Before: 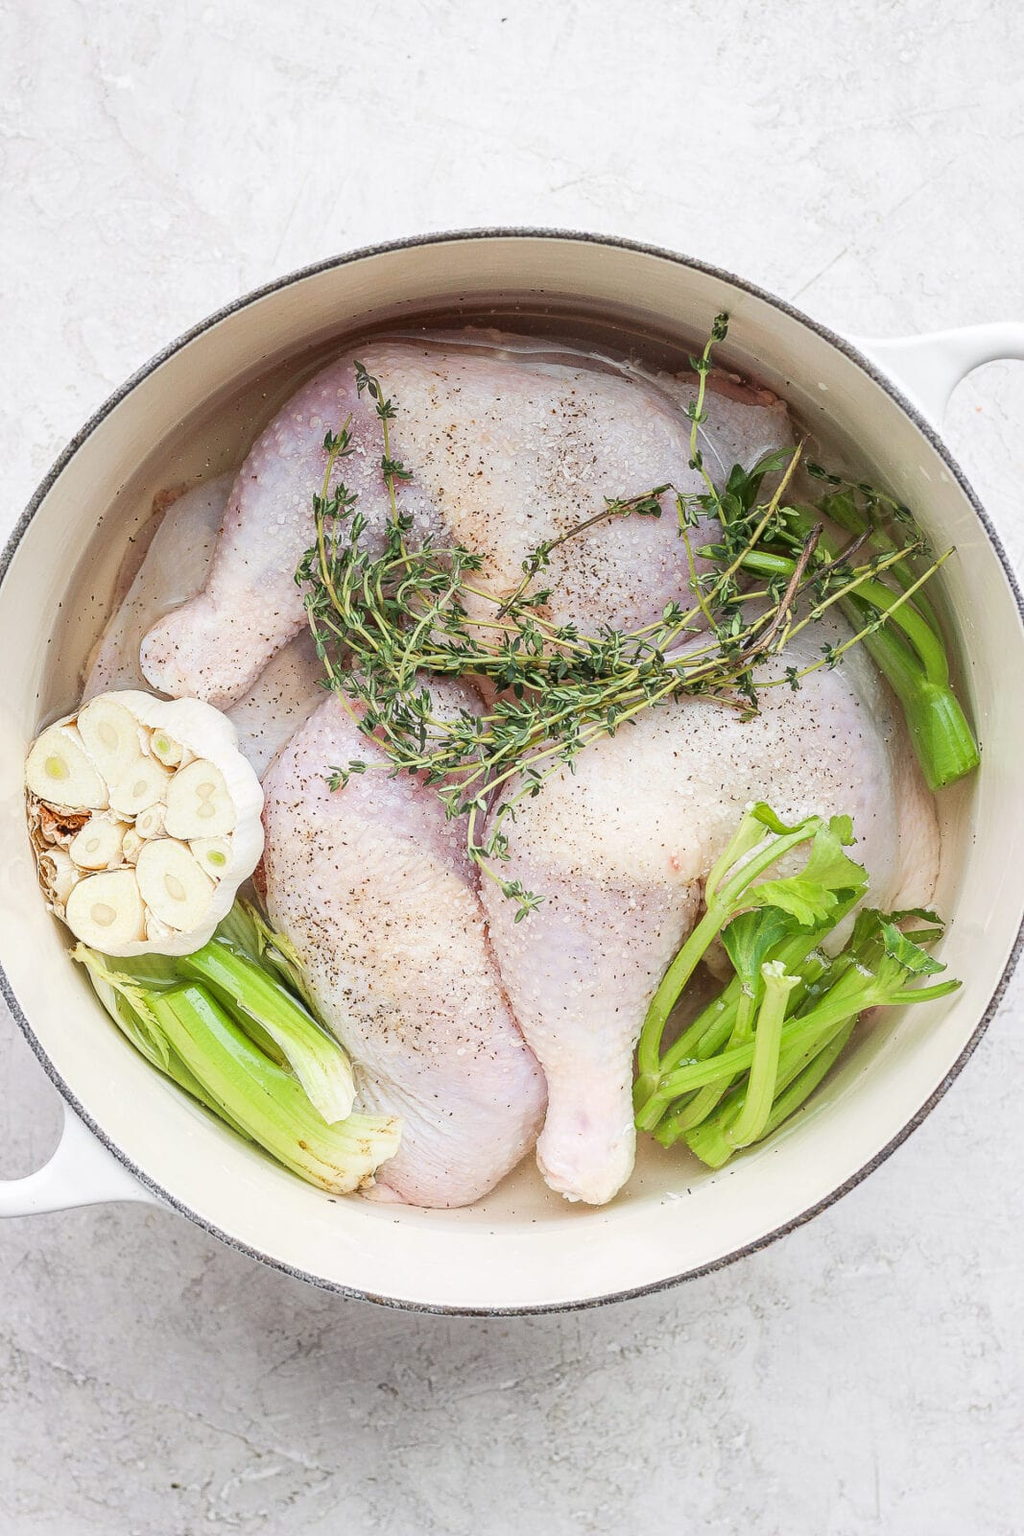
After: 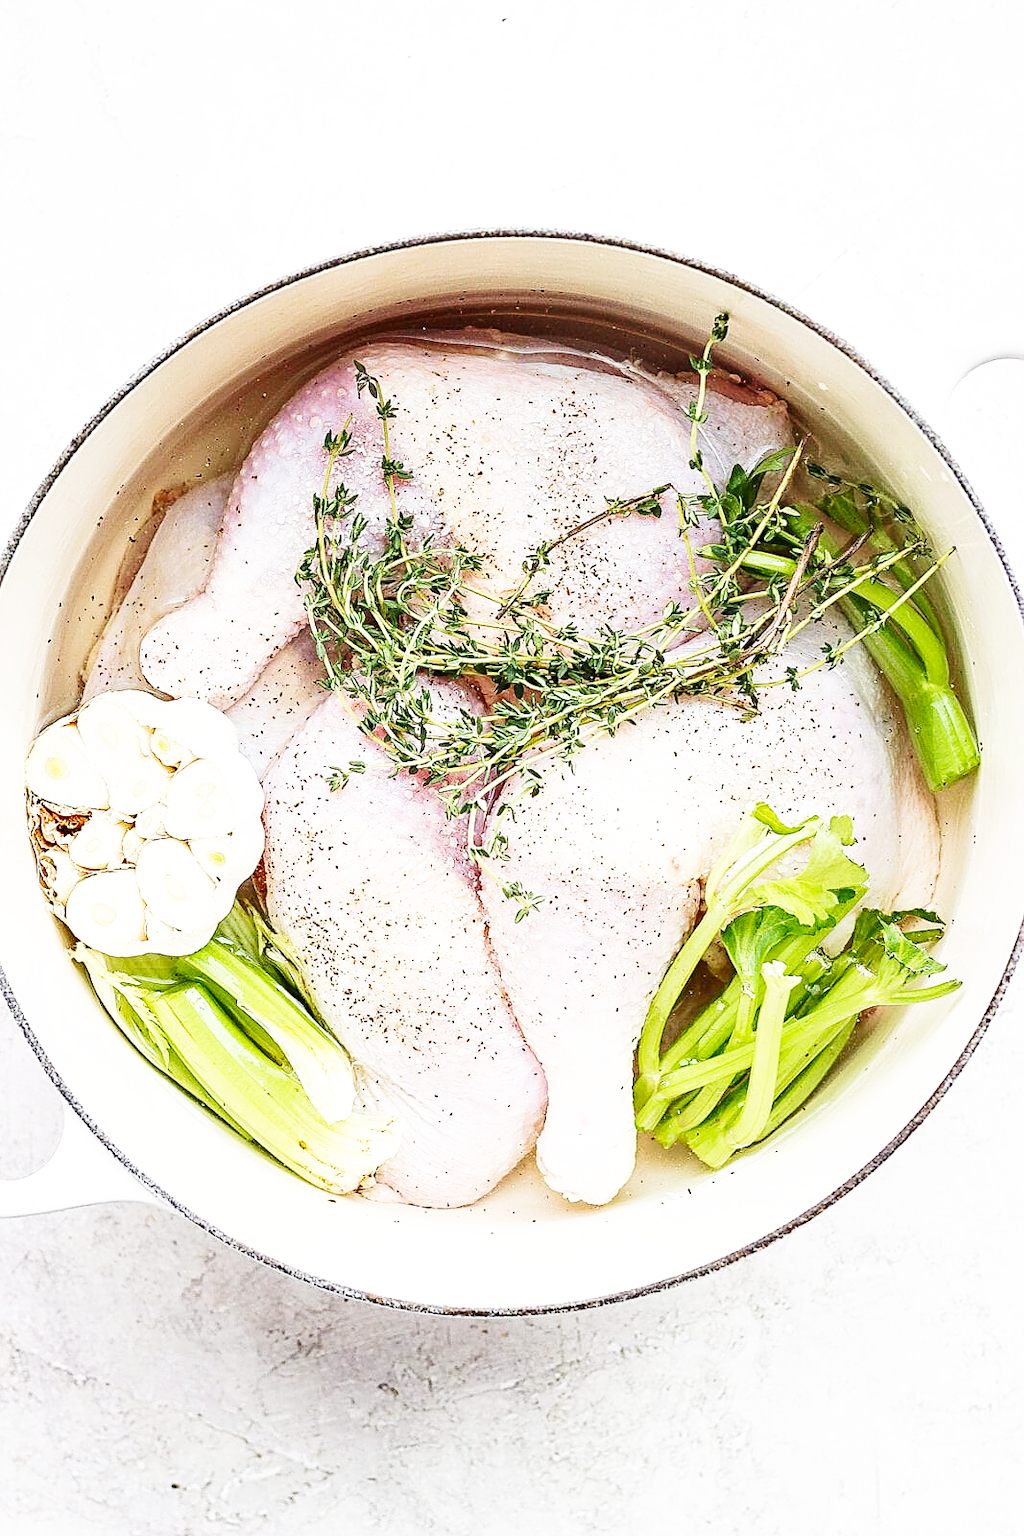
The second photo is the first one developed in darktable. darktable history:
velvia: on, module defaults
shadows and highlights: shadows 20.91, highlights -35.45, soften with gaussian
sharpen: on, module defaults
base curve: curves: ch0 [(0, 0.003) (0.001, 0.002) (0.006, 0.004) (0.02, 0.022) (0.048, 0.086) (0.094, 0.234) (0.162, 0.431) (0.258, 0.629) (0.385, 0.8) (0.548, 0.918) (0.751, 0.988) (1, 1)], preserve colors none
